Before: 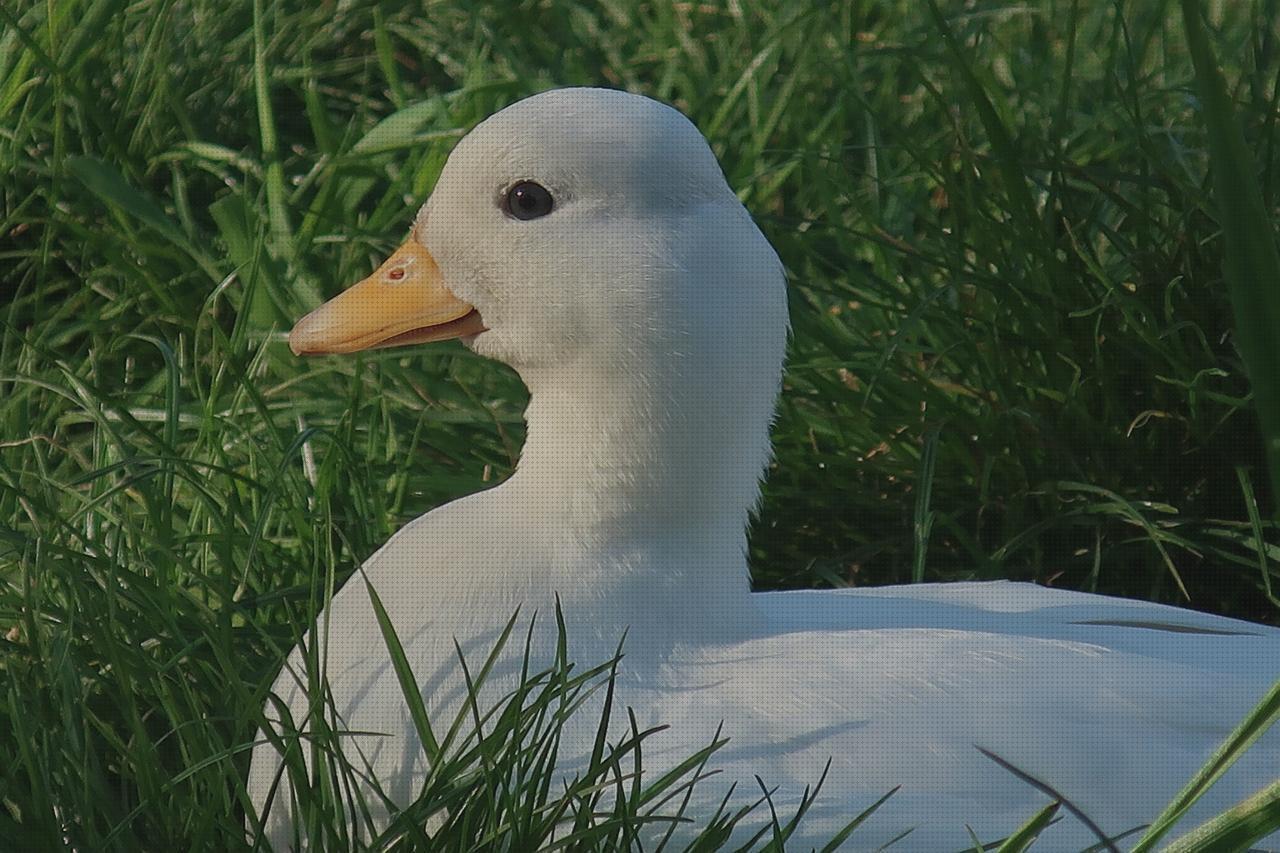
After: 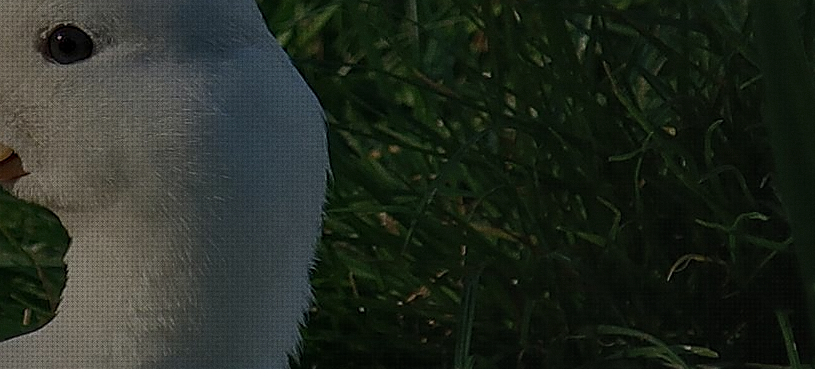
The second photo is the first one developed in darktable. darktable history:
crop: left 36.005%, top 18.293%, right 0.31%, bottom 38.444%
sharpen: on, module defaults
grain: coarseness 22.88 ISO
contrast brightness saturation: contrast 0.2, brightness 0.16, saturation 0.22
local contrast: on, module defaults
tone equalizer: on, module defaults
exposure: exposure -2.002 EV, compensate highlight preservation false
